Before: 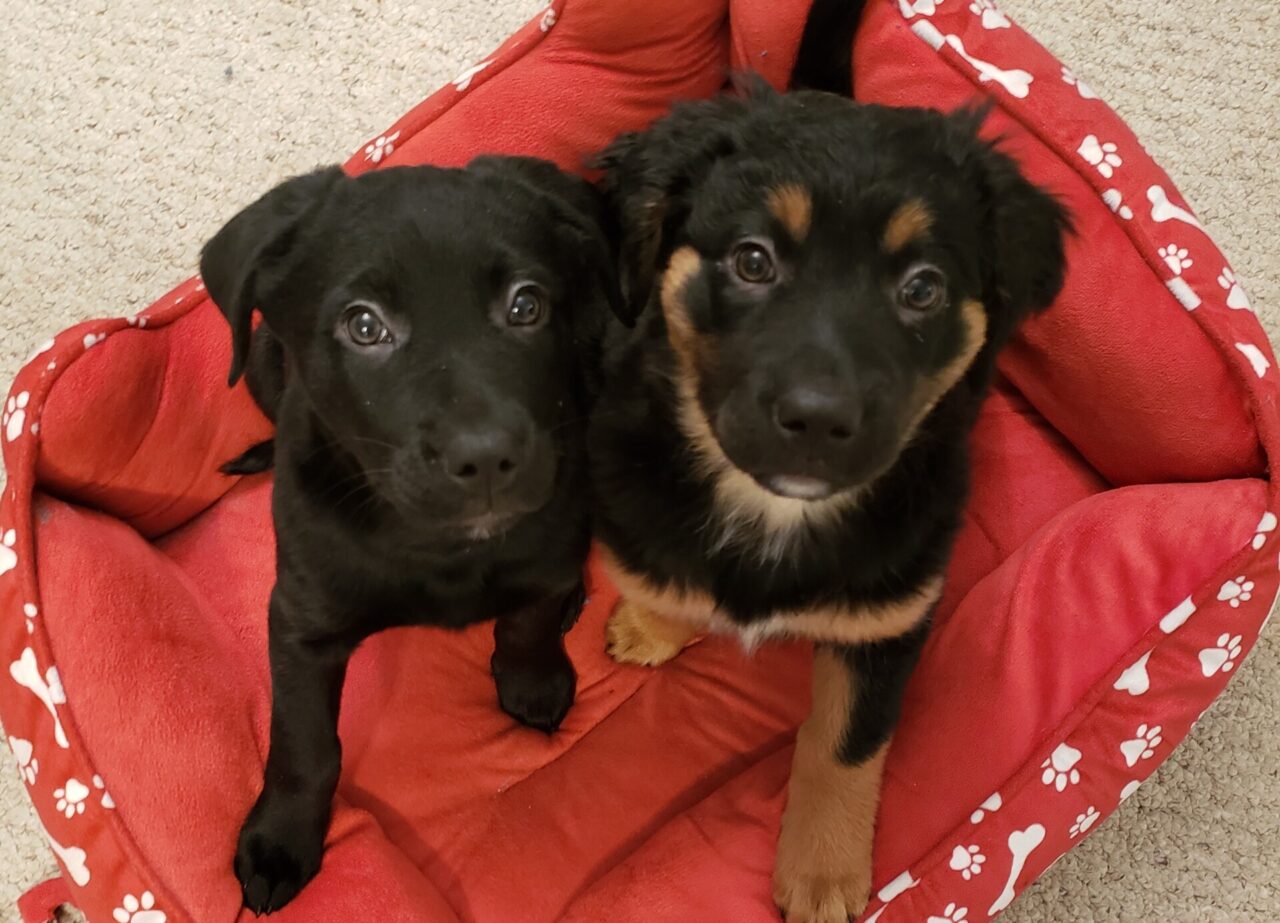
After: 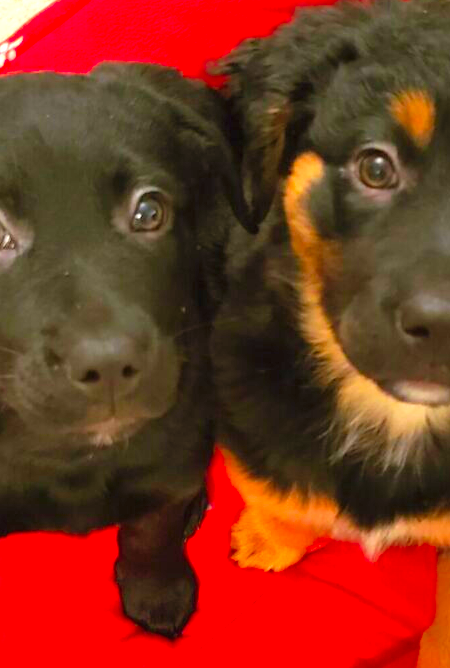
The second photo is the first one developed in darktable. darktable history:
exposure: black level correction 0, exposure 0.7 EV, compensate exposure bias true, compensate highlight preservation false
contrast brightness saturation: brightness 0.15
crop and rotate: left 29.476%, top 10.214%, right 35.32%, bottom 17.333%
color correction: saturation 2.15
shadows and highlights: shadows 12, white point adjustment 1.2, highlights -0.36, soften with gaussian
